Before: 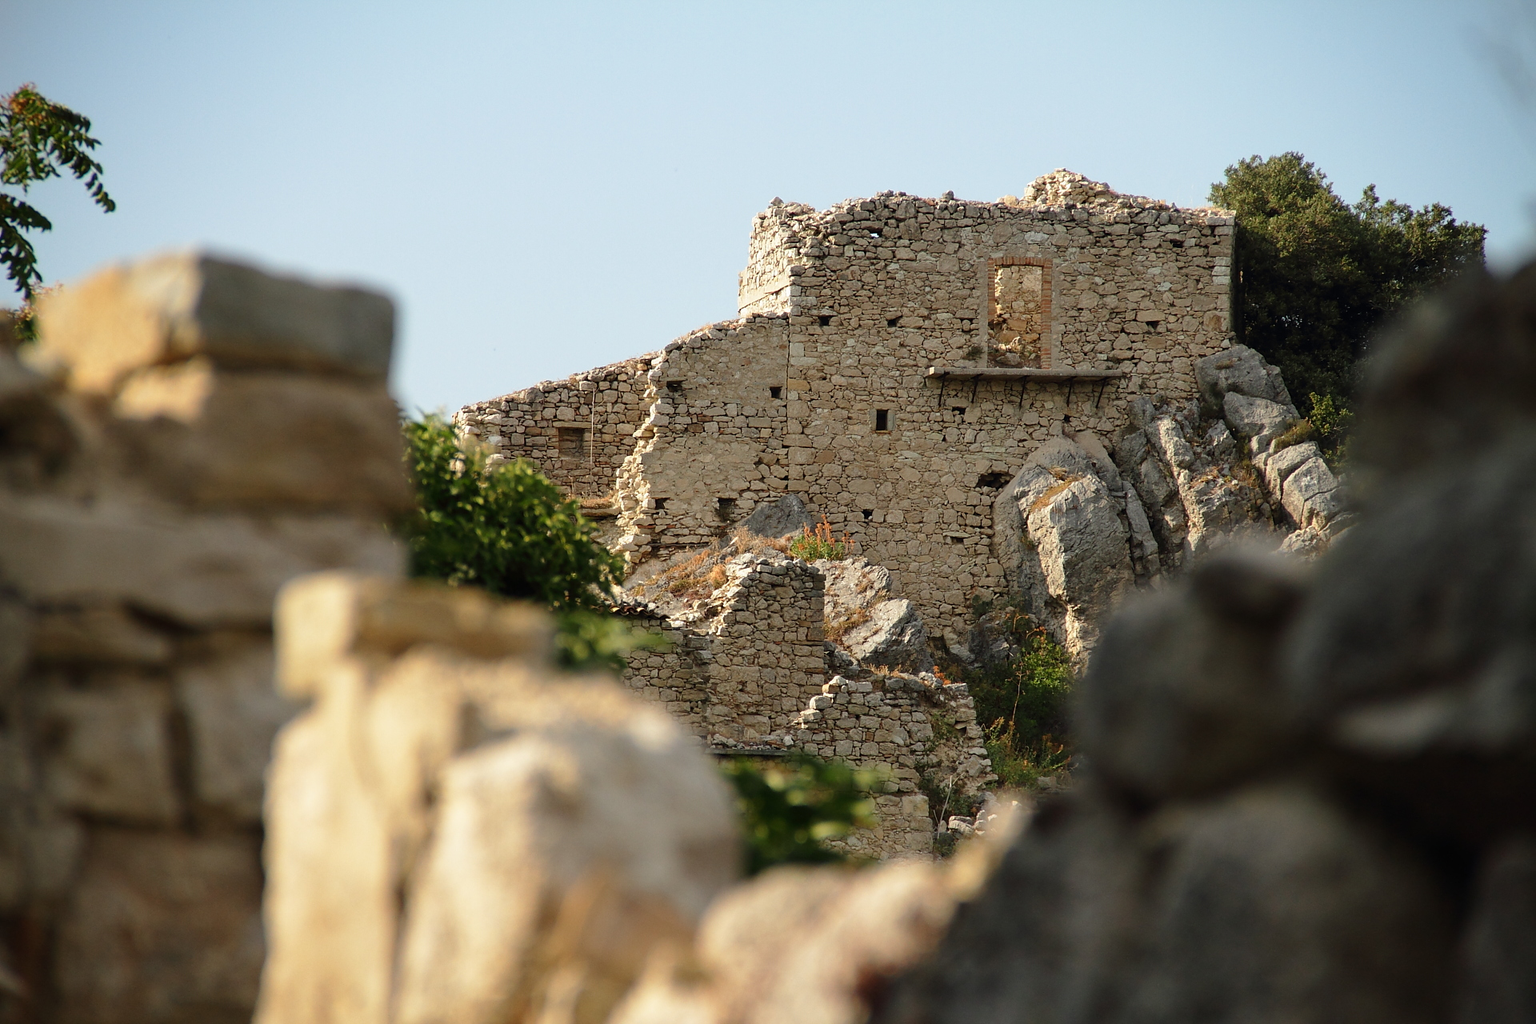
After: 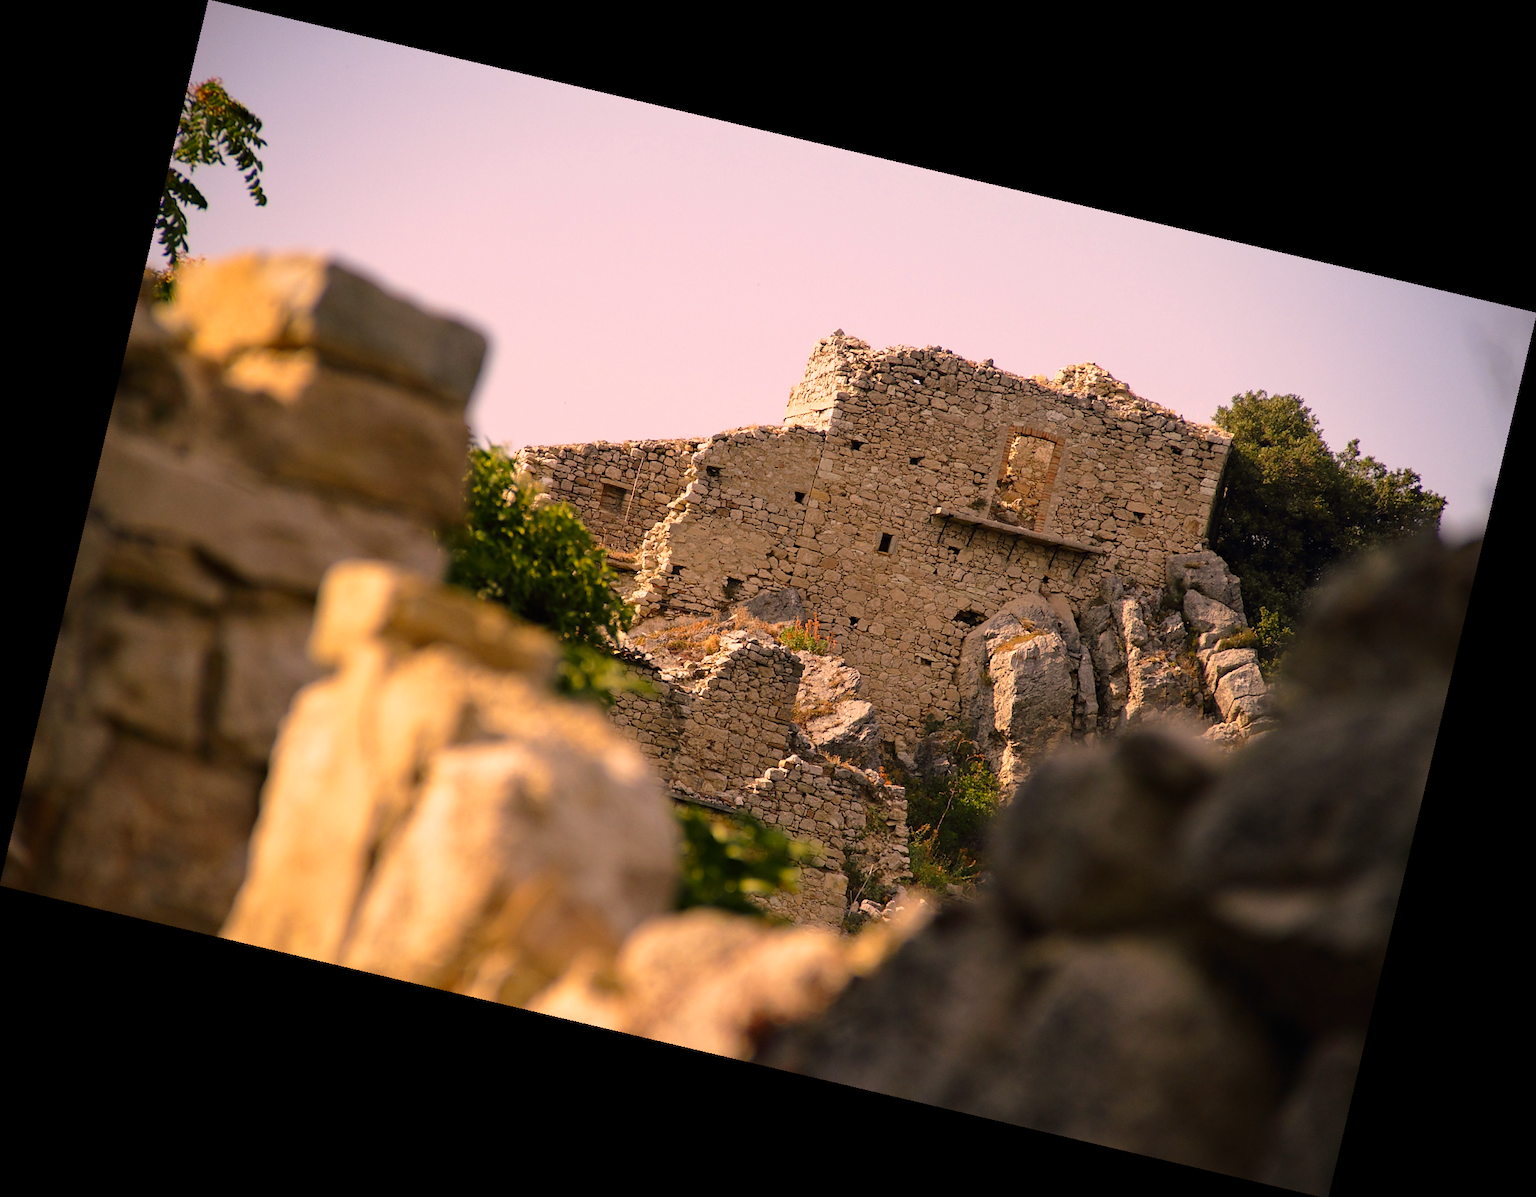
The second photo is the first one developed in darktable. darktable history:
white balance: red 0.984, blue 1.059
color balance rgb: global vibrance 20%
color correction: highlights a* 21.88, highlights b* 22.25
haze removal: compatibility mode true, adaptive false
rotate and perspective: rotation 13.27°, automatic cropping off
tone equalizer: on, module defaults
